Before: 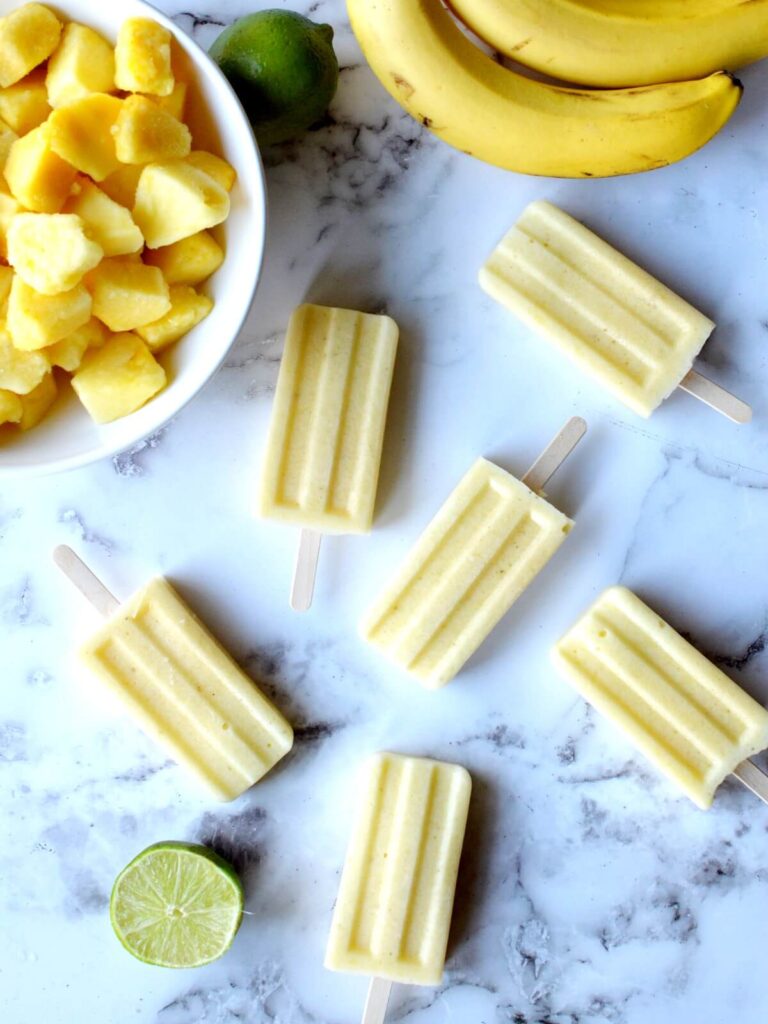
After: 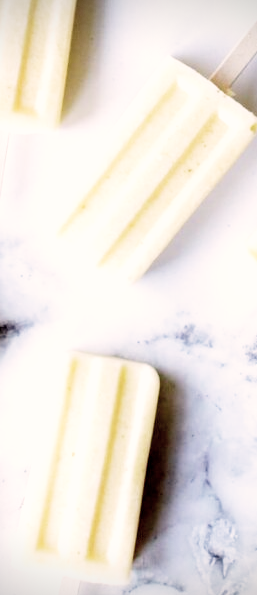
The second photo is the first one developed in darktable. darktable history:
color correction: highlights a* 5.5, highlights b* 5.18, saturation 0.666
velvia: strength 28.67%
crop: left 40.658%, top 39.18%, right 25.811%, bottom 2.632%
filmic rgb: black relative exposure -7.6 EV, white relative exposure 4.64 EV, target black luminance 0%, hardness 3.5, latitude 50.32%, contrast 1.04, highlights saturation mix 9.89%, shadows ↔ highlights balance -0.167%, add noise in highlights 0, preserve chrominance no, color science v3 (2019), use custom middle-gray values true, contrast in highlights soft
vignetting: dithering 8-bit output, unbound false
exposure: exposure 1.225 EV, compensate highlight preservation false
